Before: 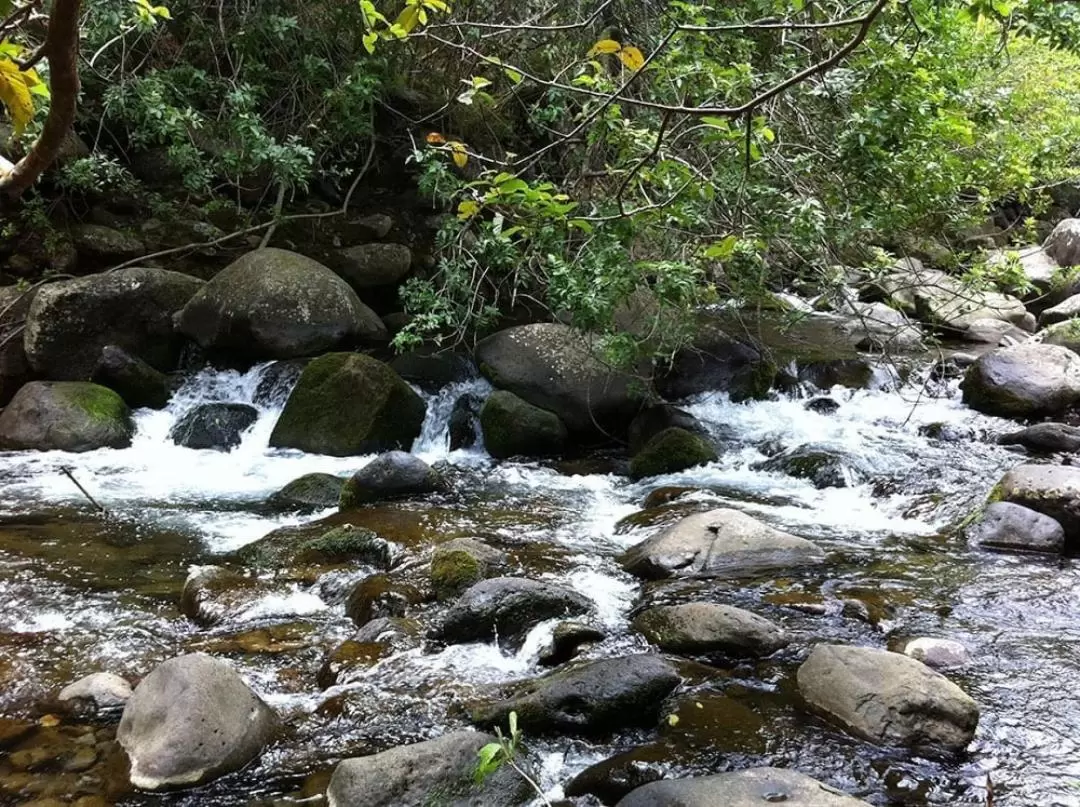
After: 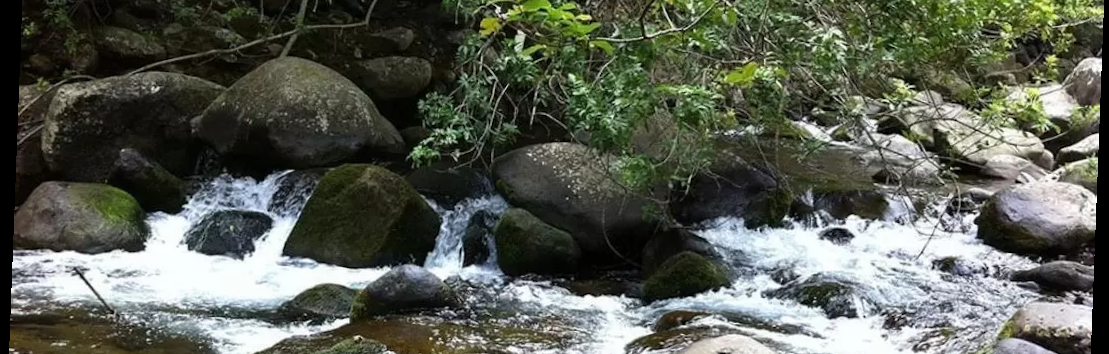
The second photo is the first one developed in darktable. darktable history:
rotate and perspective: rotation 2.17°, automatic cropping off
crop and rotate: top 23.84%, bottom 34.294%
